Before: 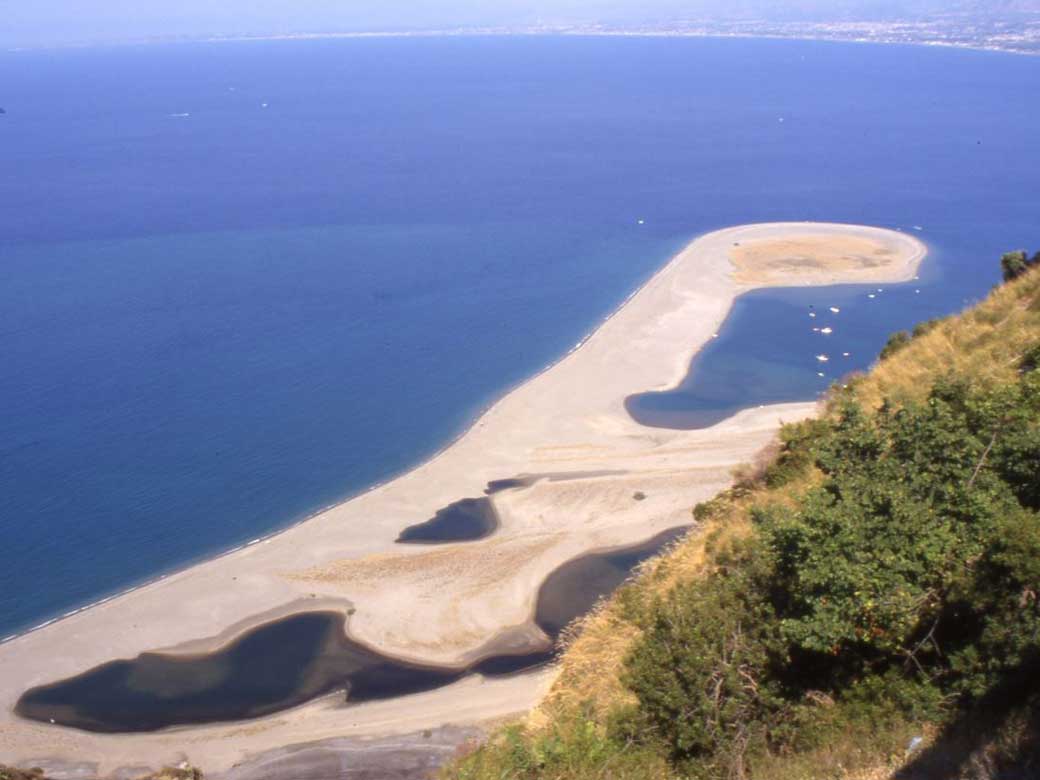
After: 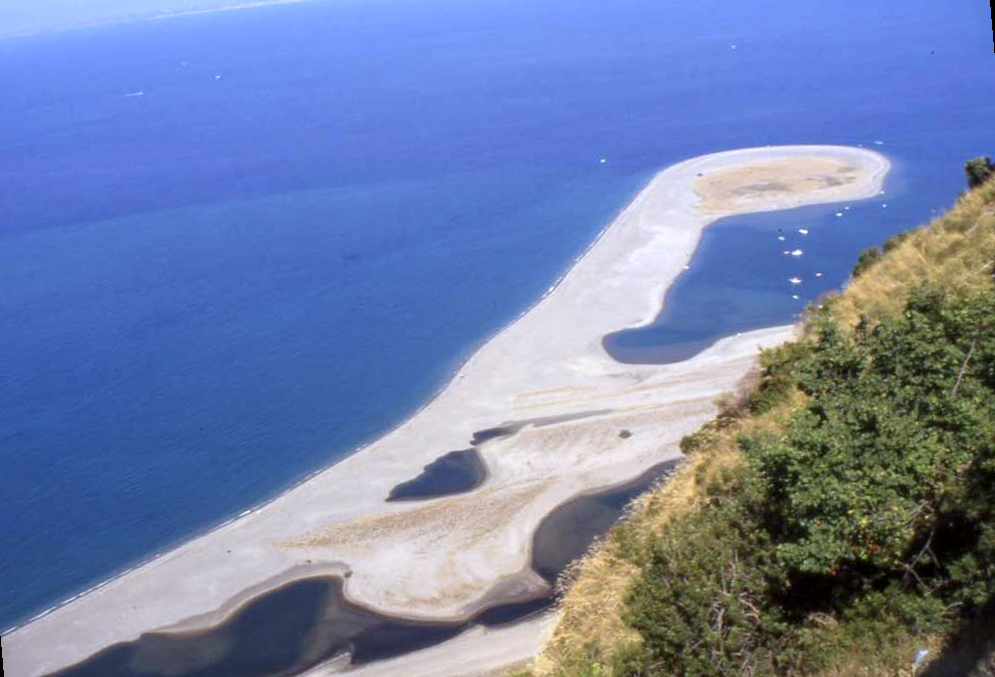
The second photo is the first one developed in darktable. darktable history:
local contrast: on, module defaults
white balance: red 0.924, blue 1.095
rotate and perspective: rotation -5°, crop left 0.05, crop right 0.952, crop top 0.11, crop bottom 0.89
